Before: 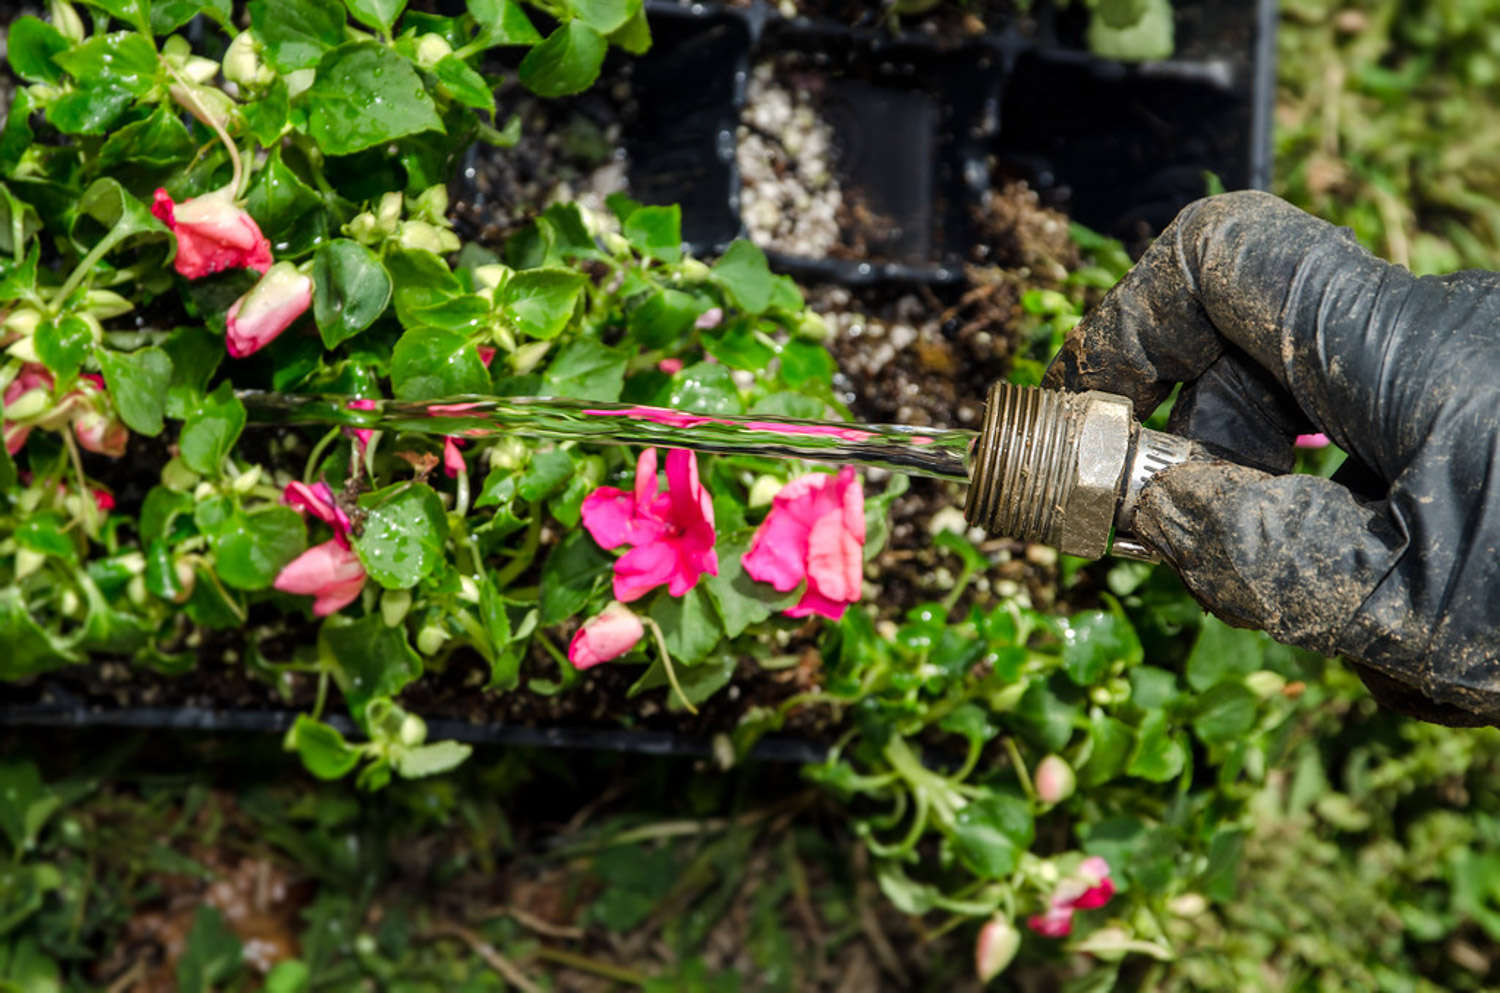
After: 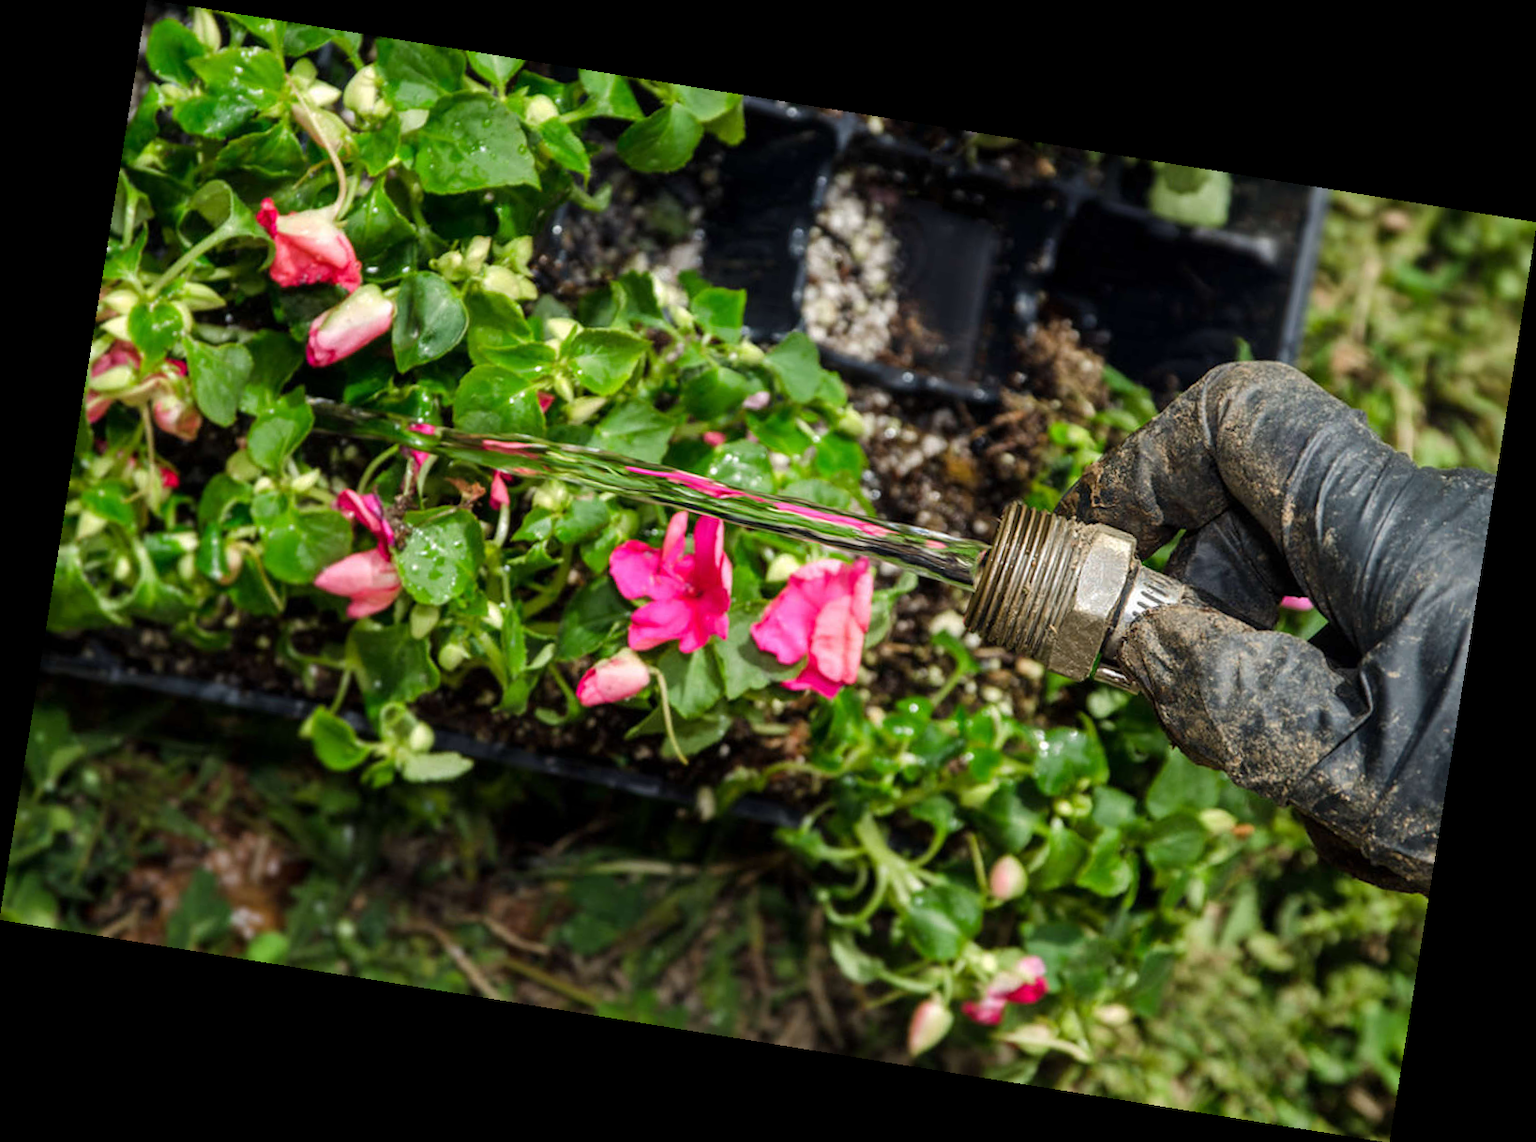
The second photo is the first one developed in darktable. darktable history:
rotate and perspective: rotation 9.12°, automatic cropping off
